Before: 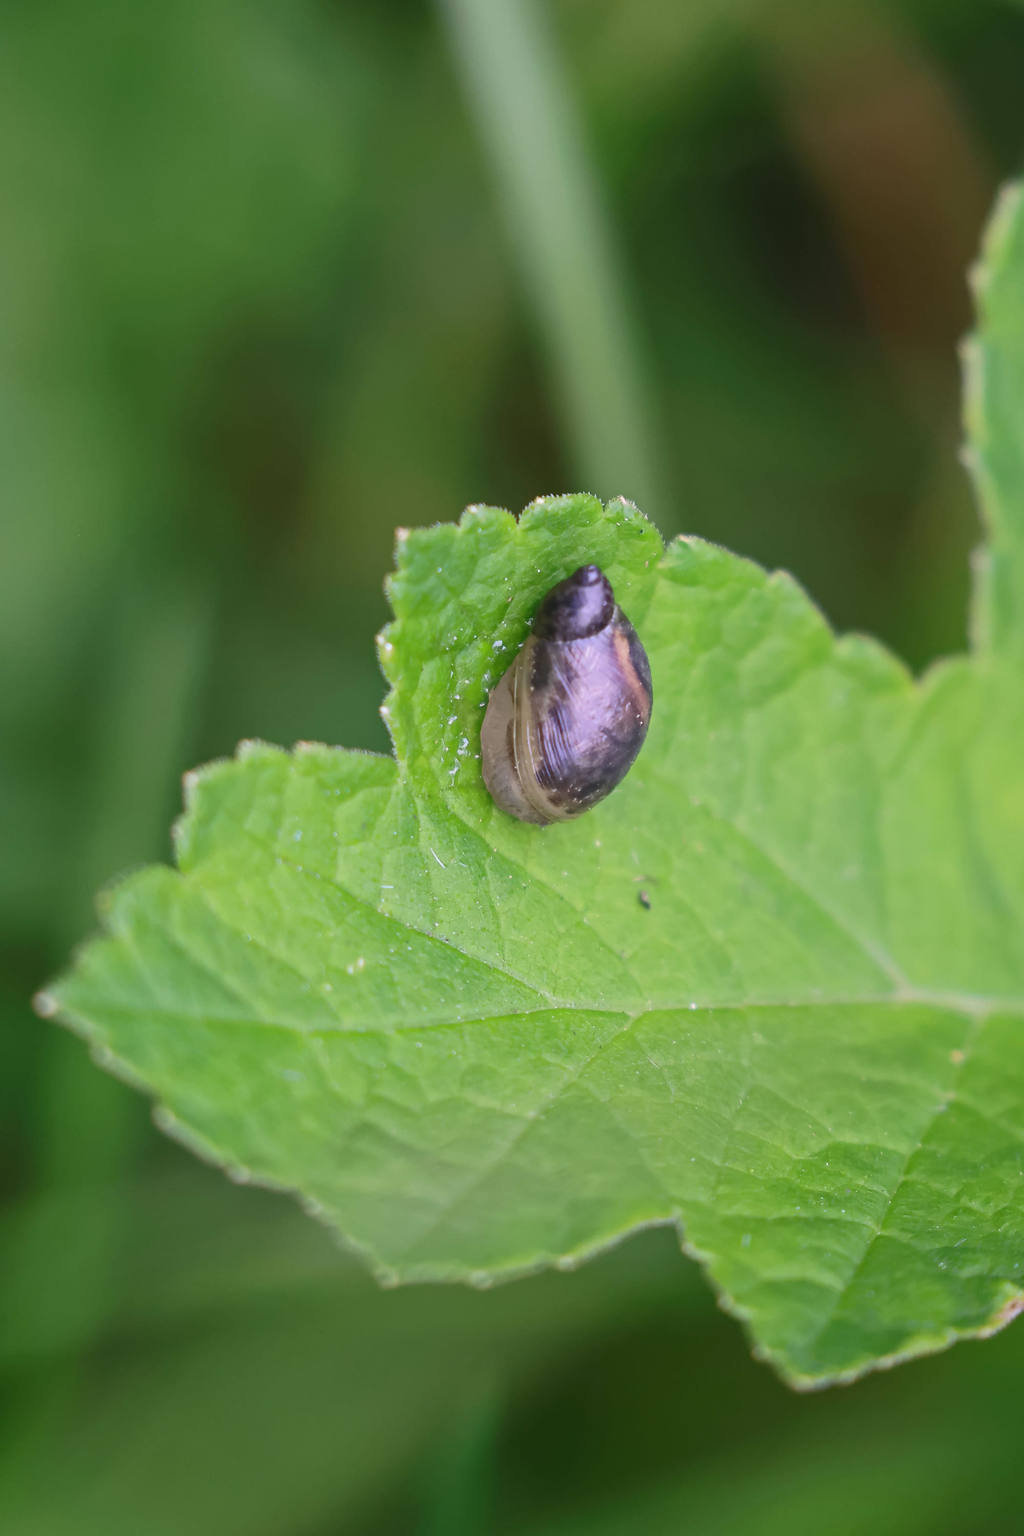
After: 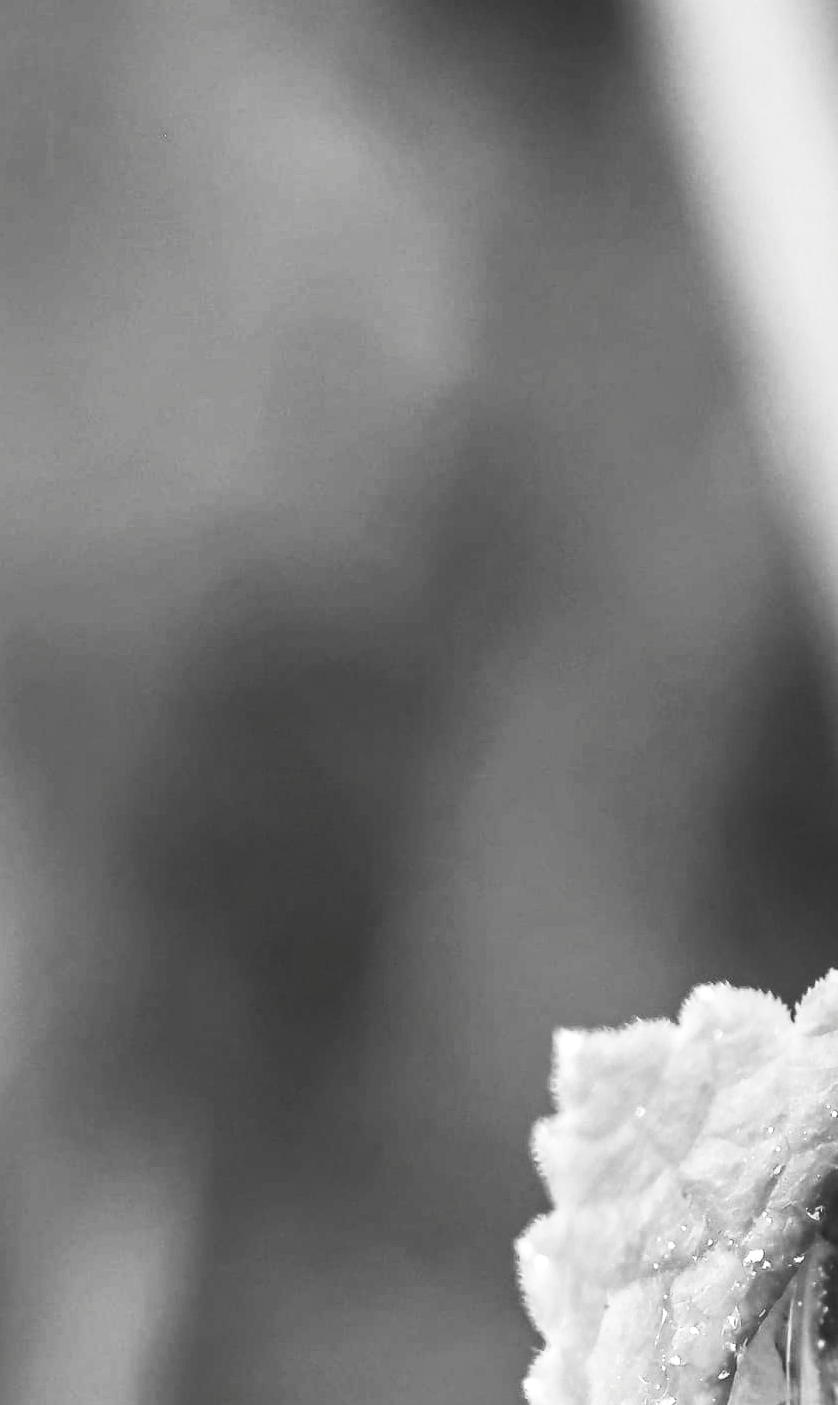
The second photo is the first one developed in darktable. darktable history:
crop and rotate: left 10.916%, top 0.056%, right 47.153%, bottom 53.104%
local contrast: detail 130%
contrast brightness saturation: contrast 0.536, brightness 0.454, saturation -0.996
